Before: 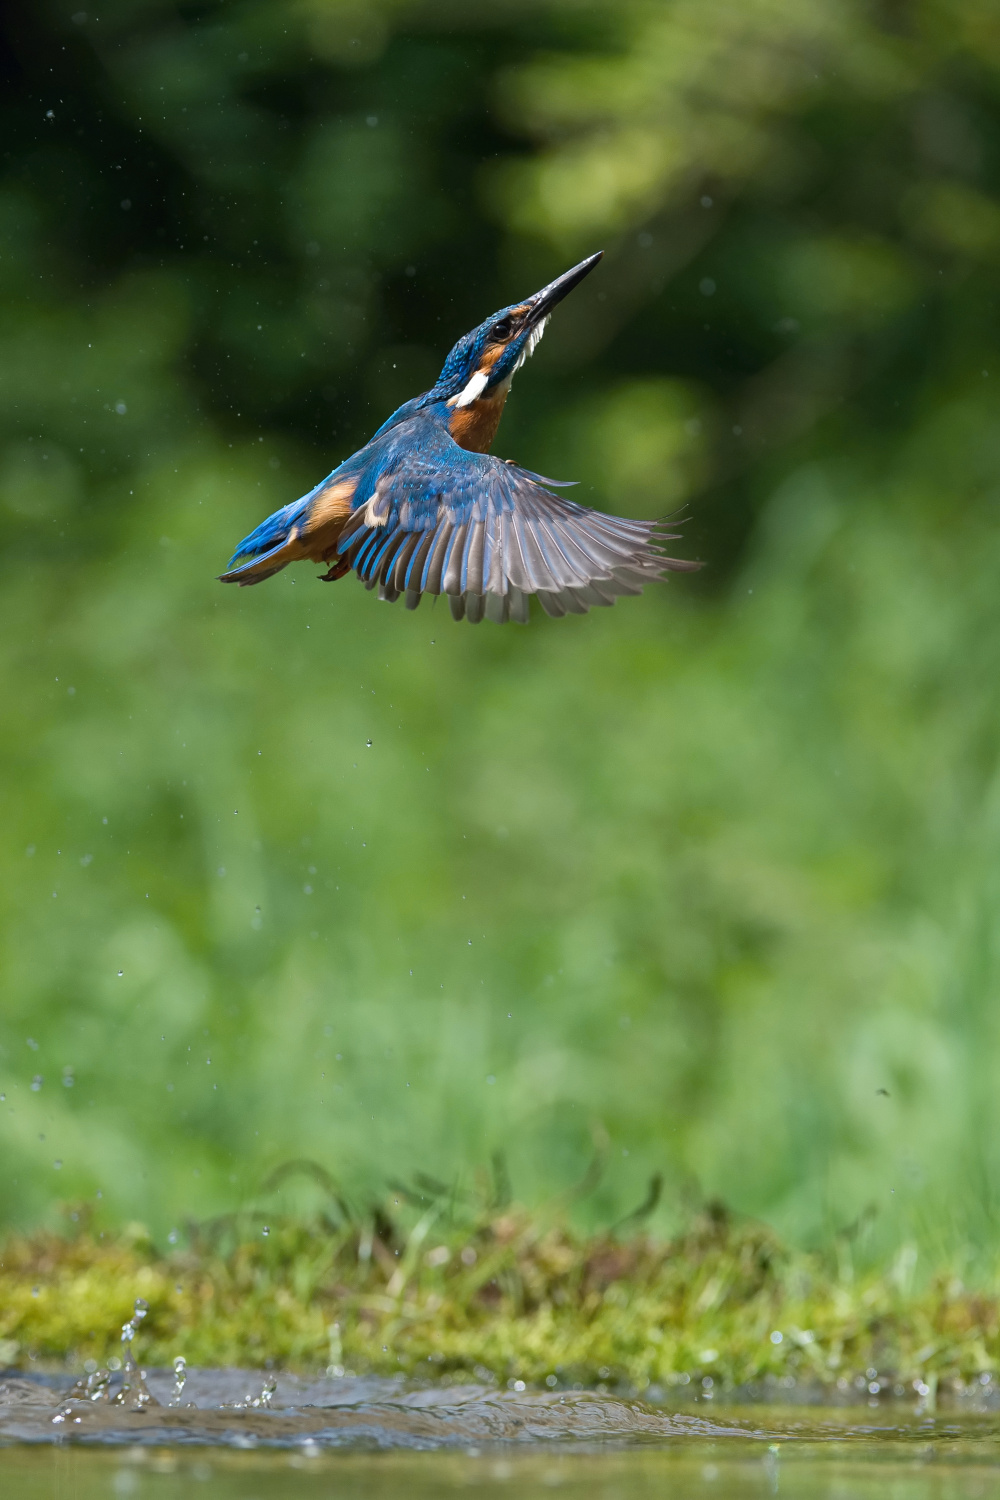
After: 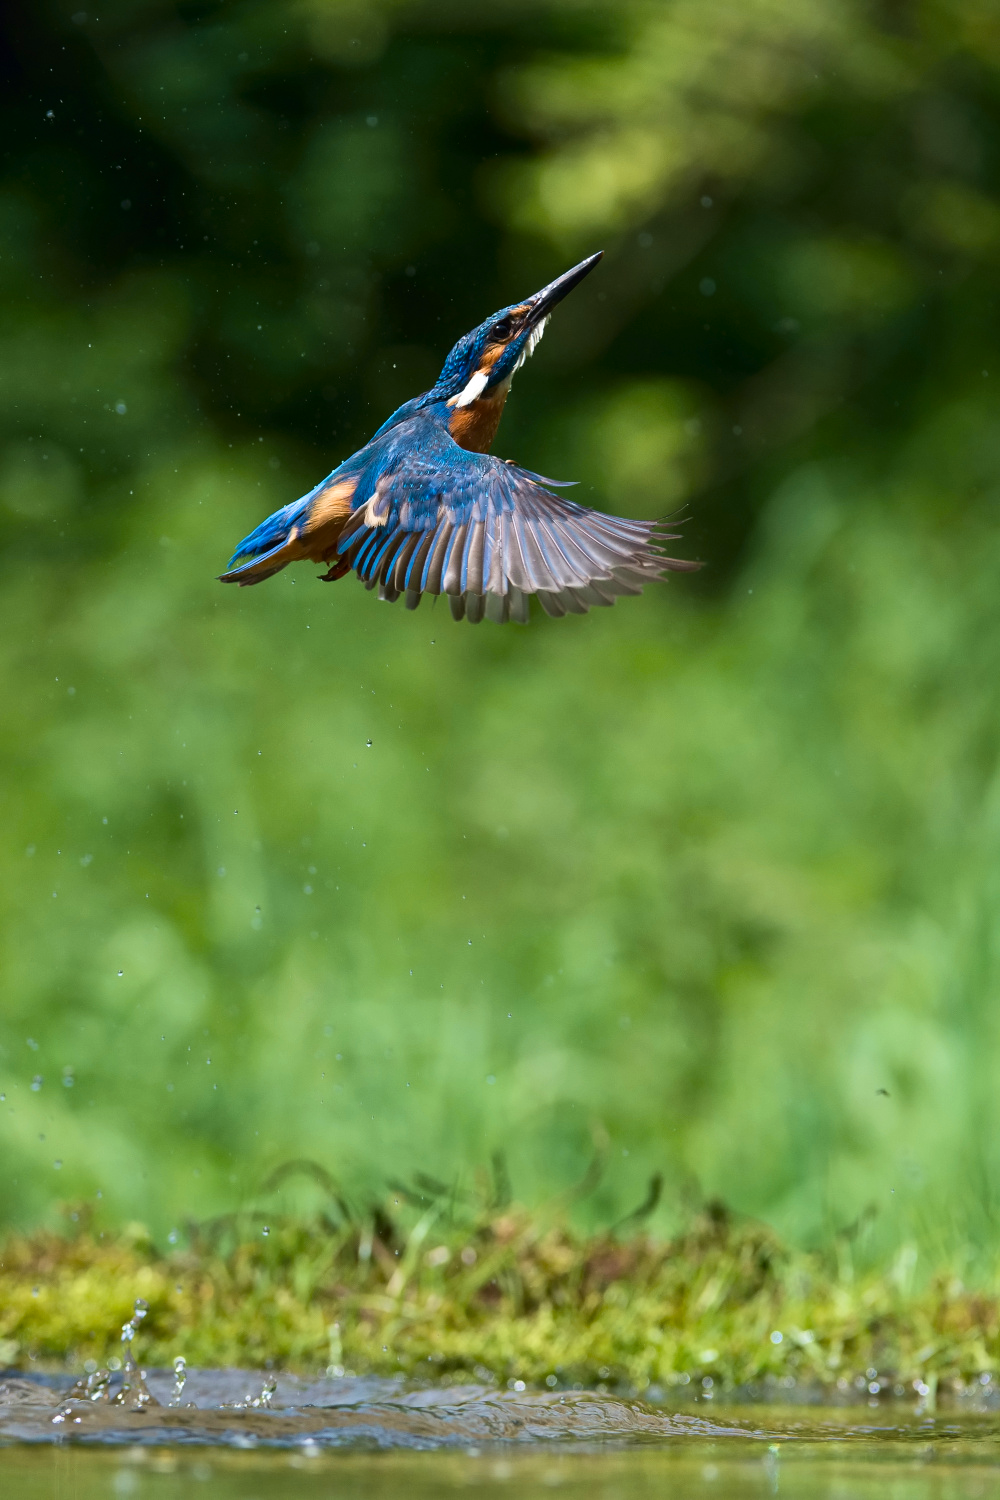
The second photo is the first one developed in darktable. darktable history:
contrast brightness saturation: contrast 0.153, brightness -0.006, saturation 0.095
velvia: on, module defaults
